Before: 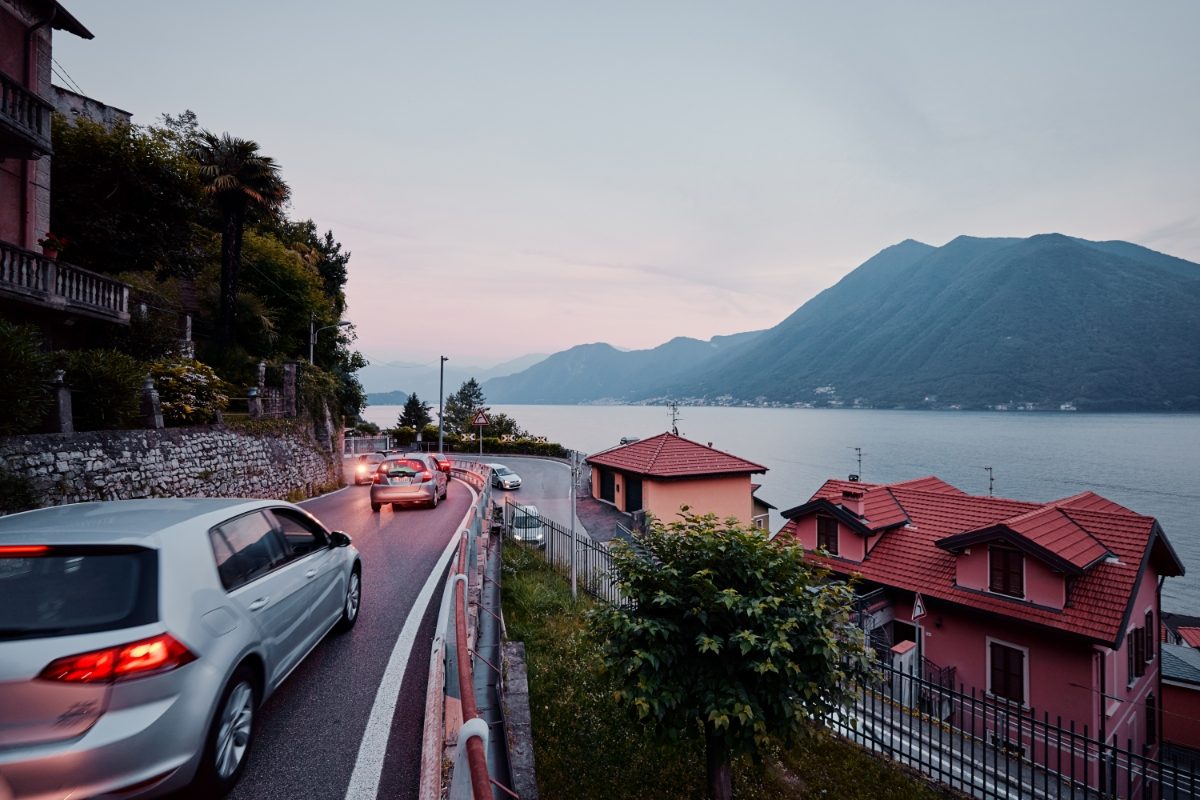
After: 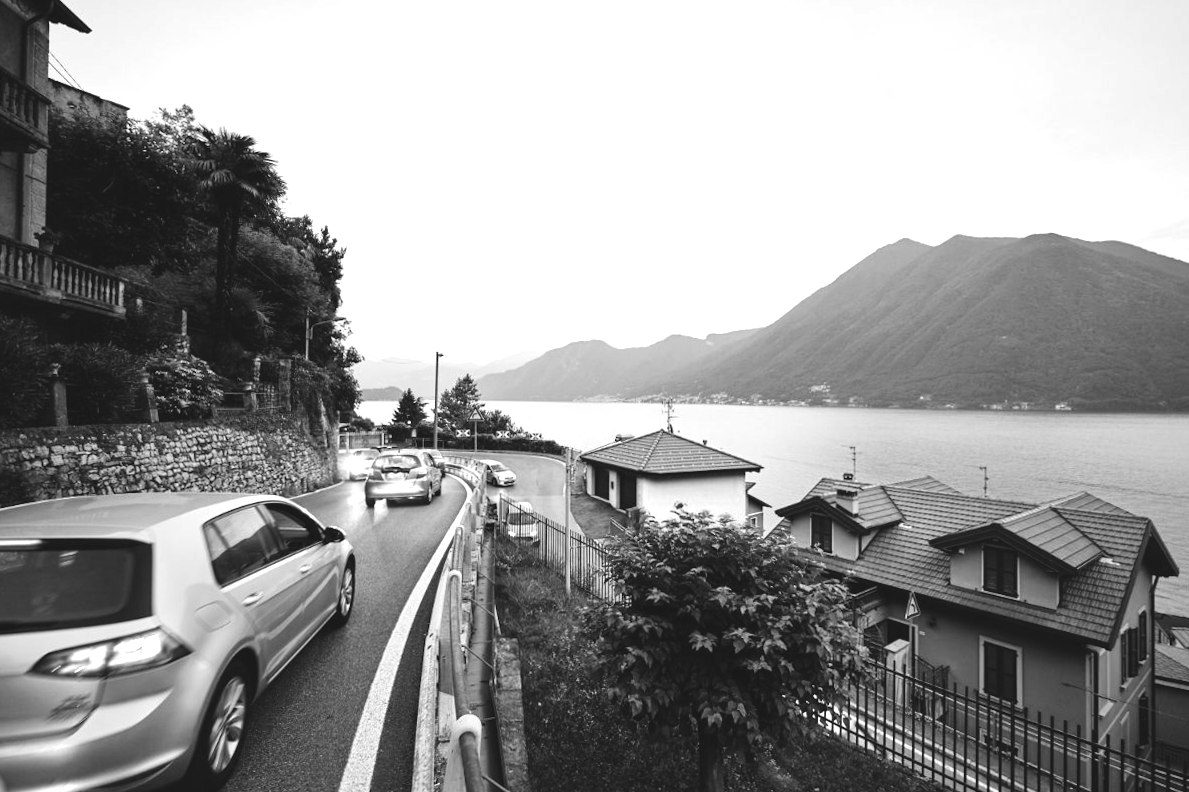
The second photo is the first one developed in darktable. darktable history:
color zones: curves: ch0 [(0.004, 0.588) (0.116, 0.636) (0.259, 0.476) (0.423, 0.464) (0.75, 0.5)]; ch1 [(0, 0) (0.143, 0) (0.286, 0) (0.429, 0) (0.571, 0) (0.714, 0) (0.857, 0)]
color calibration: illuminant same as pipeline (D50), adaptation XYZ, x 0.346, y 0.357, temperature 5010.61 K
exposure: black level correction -0.005, exposure 1.002 EV, compensate exposure bias true, compensate highlight preservation false
crop and rotate: angle -0.353°
